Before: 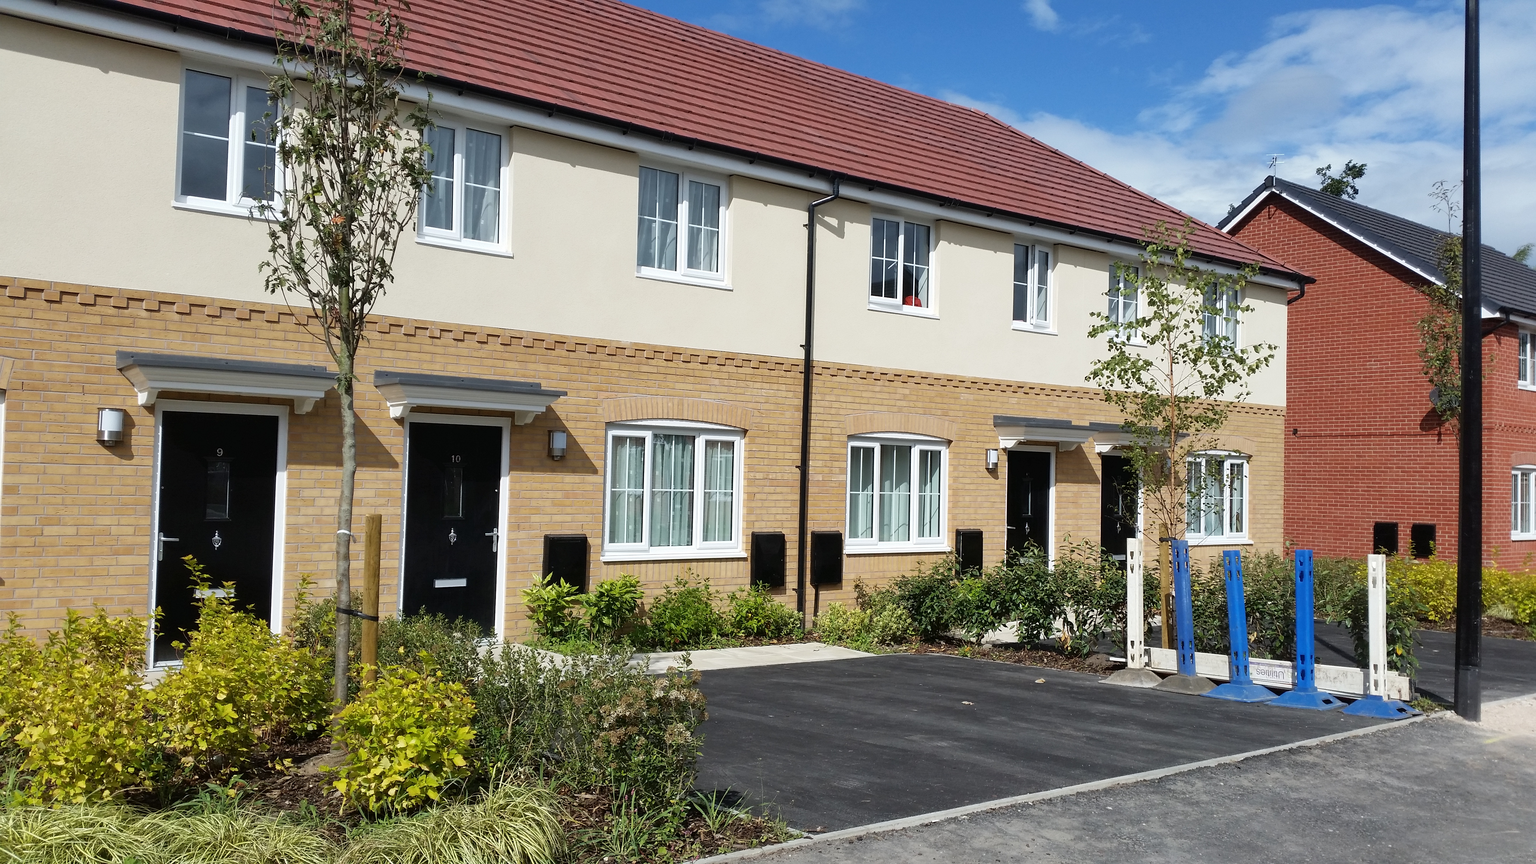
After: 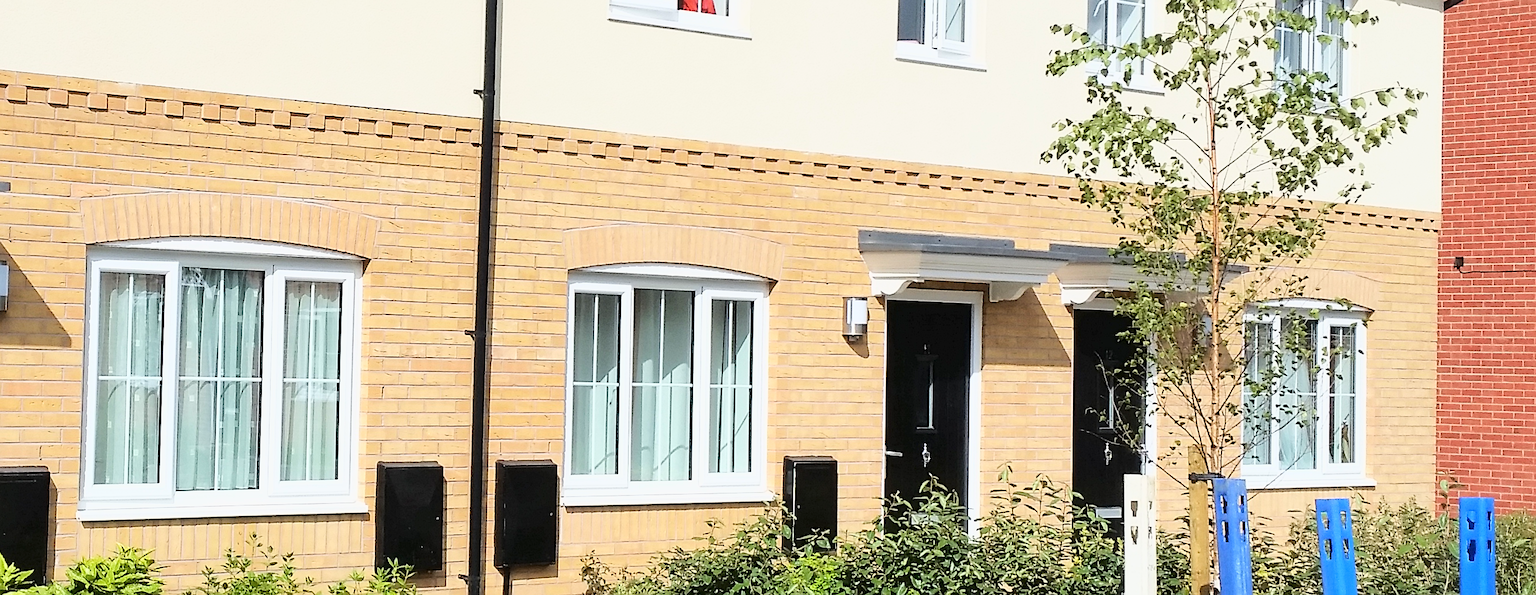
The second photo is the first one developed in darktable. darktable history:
base curve: curves: ch0 [(0, 0) (0.025, 0.046) (0.112, 0.277) (0.467, 0.74) (0.814, 0.929) (1, 0.942)]
crop: left 36.607%, top 34.735%, right 13.146%, bottom 30.611%
sharpen: on, module defaults
